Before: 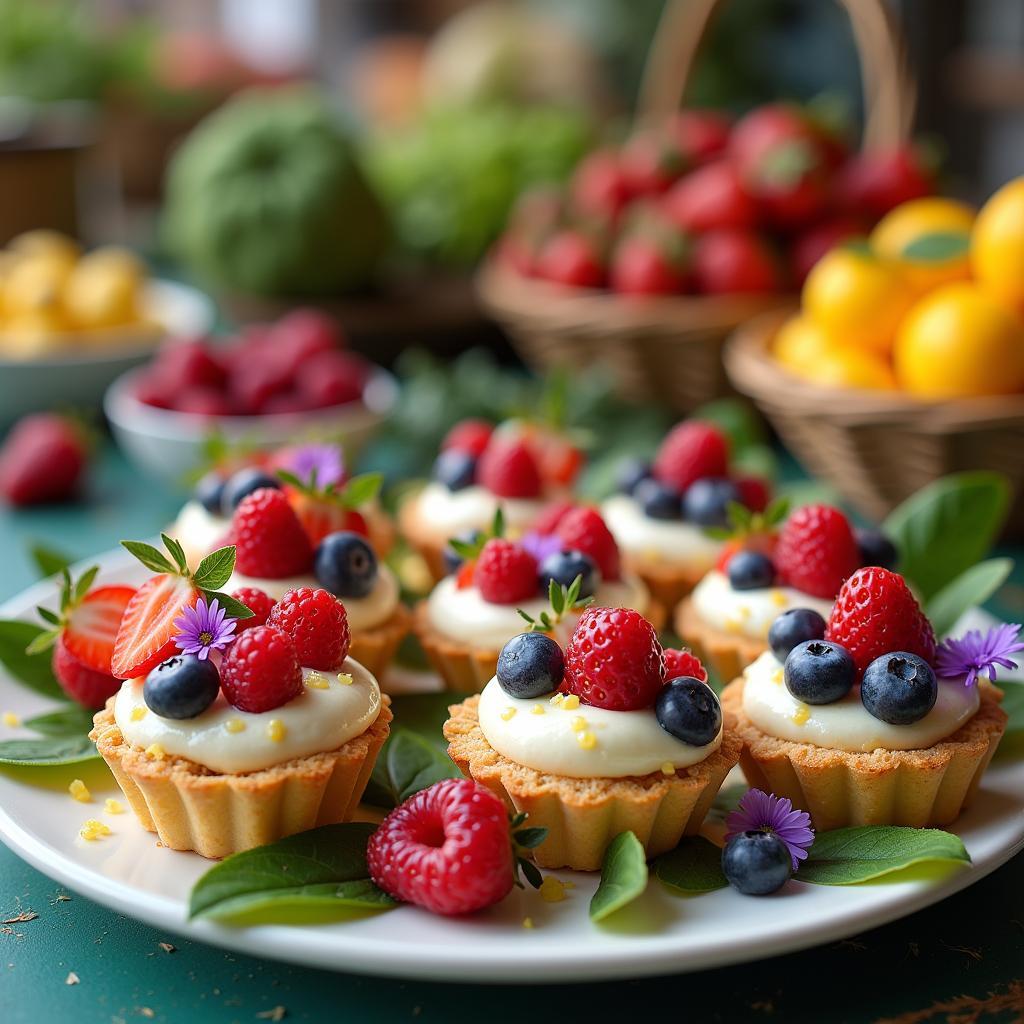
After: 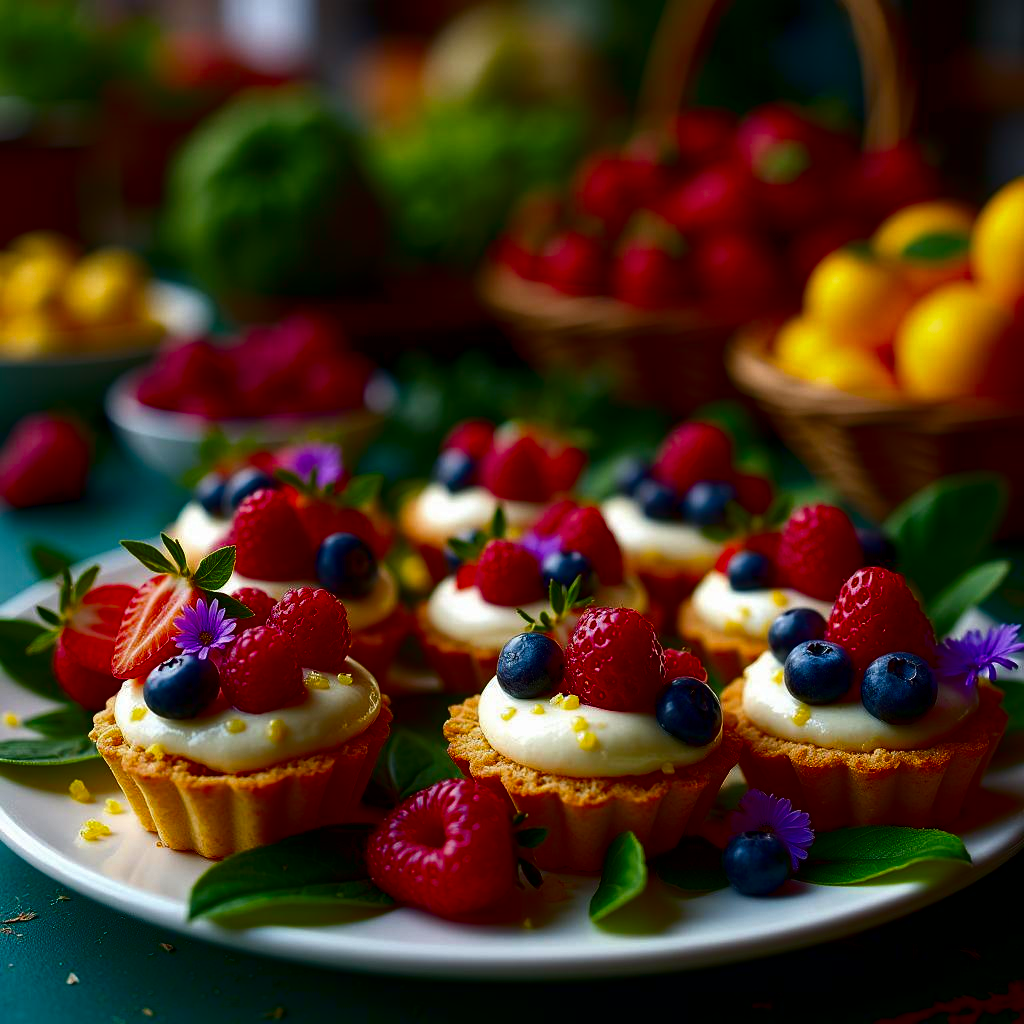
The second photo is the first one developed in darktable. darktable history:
color balance rgb: perceptual saturation grading › global saturation 30%, global vibrance 10%
contrast brightness saturation: contrast 0.09, brightness -0.59, saturation 0.17
tone equalizer: -8 EV 0.06 EV, smoothing diameter 25%, edges refinement/feathering 10, preserve details guided filter
